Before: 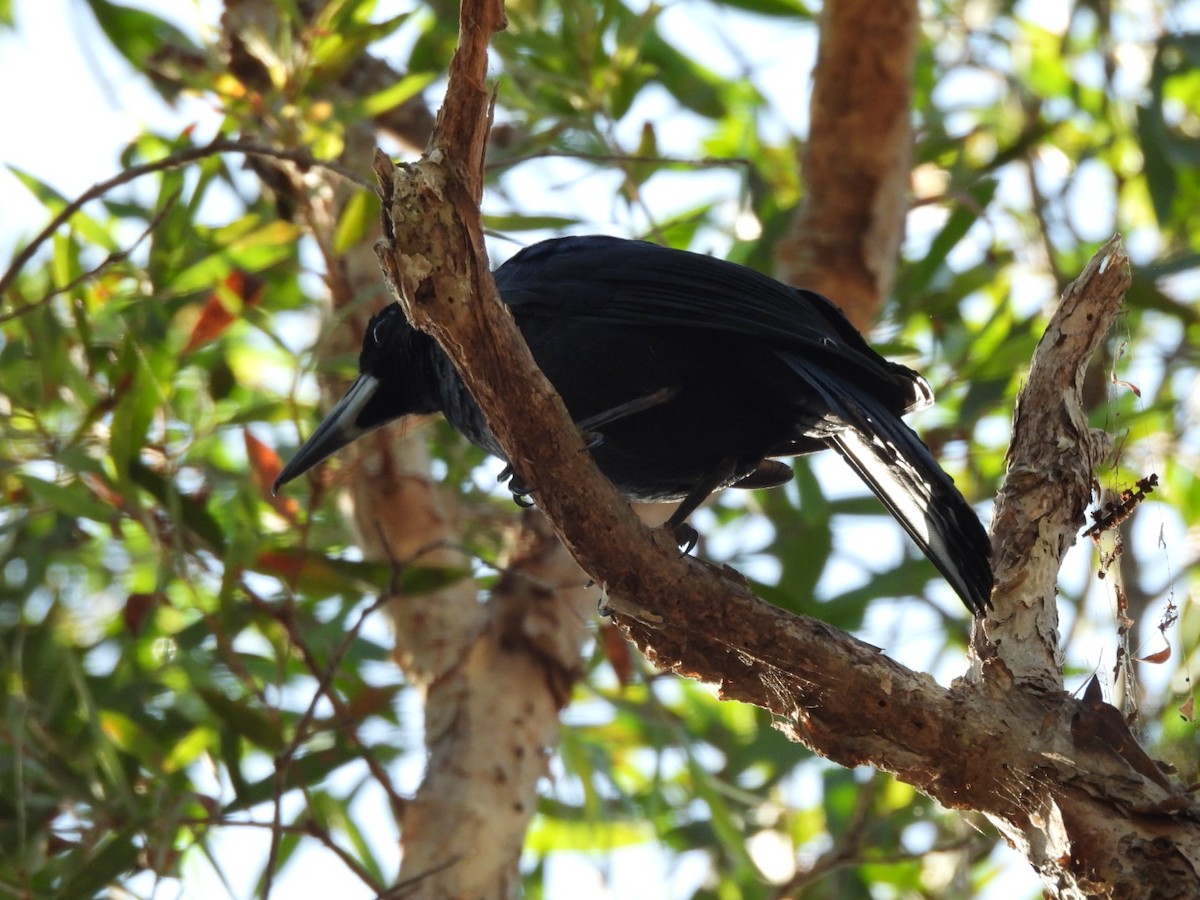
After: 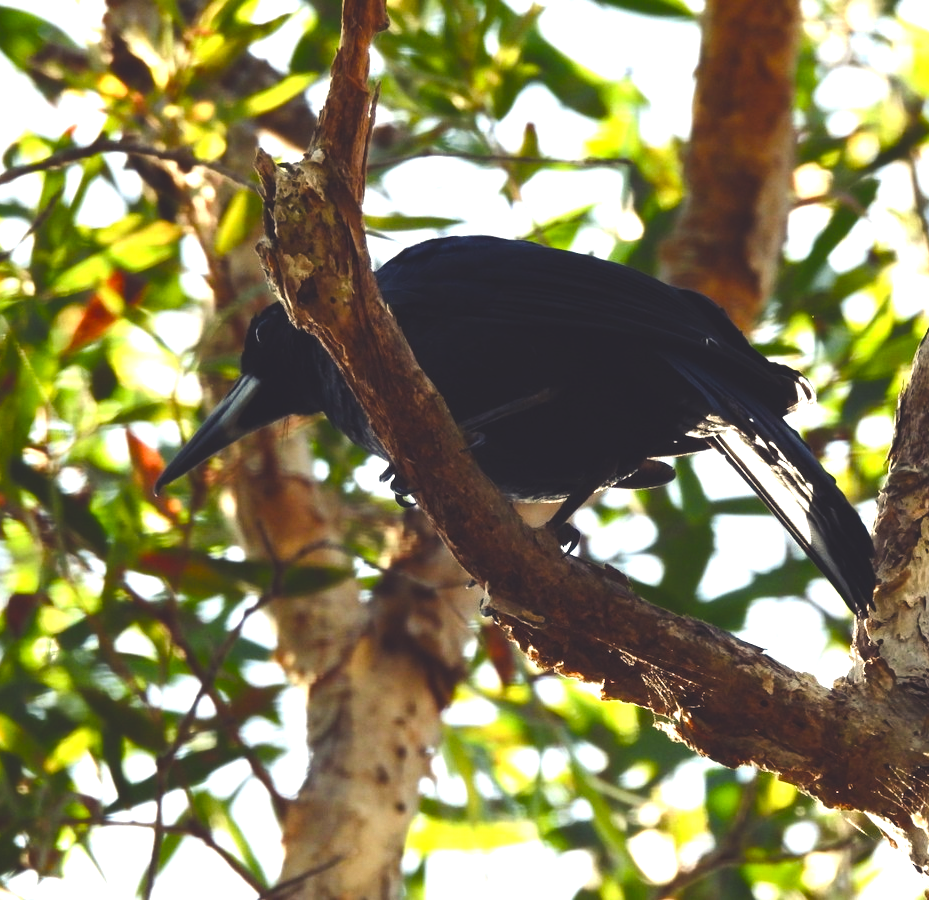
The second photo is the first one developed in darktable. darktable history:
crop: left 9.88%, right 12.664%
rotate and perspective: automatic cropping off
tone equalizer: -8 EV -1.08 EV, -7 EV -1.01 EV, -6 EV -0.867 EV, -5 EV -0.578 EV, -3 EV 0.578 EV, -2 EV 0.867 EV, -1 EV 1.01 EV, +0 EV 1.08 EV, edges refinement/feathering 500, mask exposure compensation -1.57 EV, preserve details no
color balance rgb: shadows lift › chroma 3%, shadows lift › hue 280.8°, power › hue 330°, highlights gain › chroma 3%, highlights gain › hue 75.6°, global offset › luminance 2%, perceptual saturation grading › global saturation 20%, perceptual saturation grading › highlights -25%, perceptual saturation grading › shadows 50%, global vibrance 20.33%
